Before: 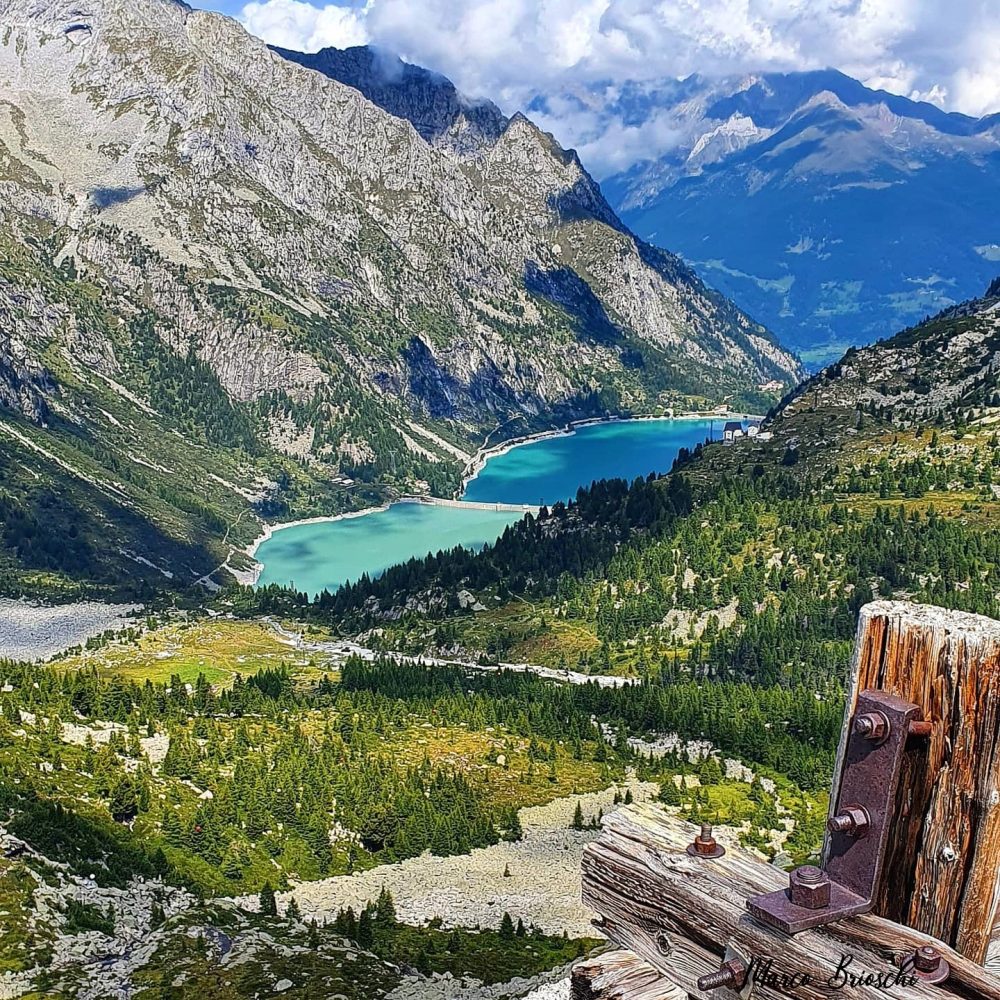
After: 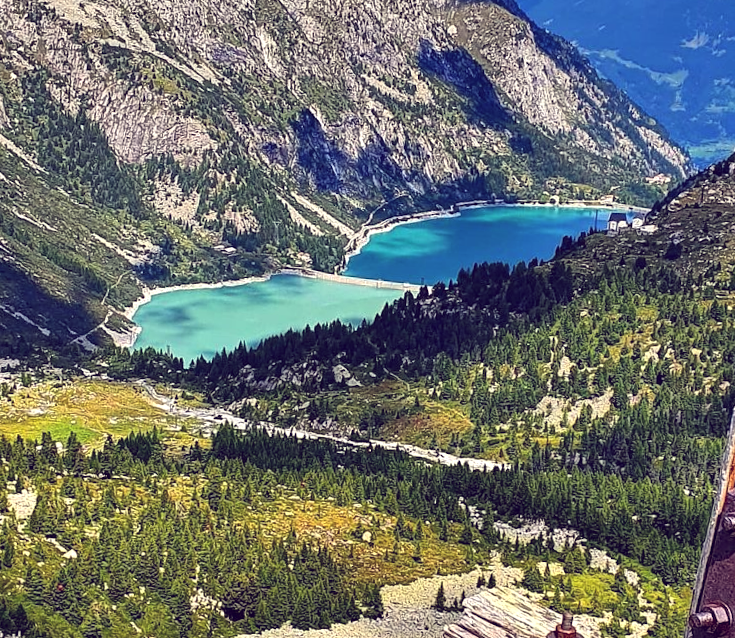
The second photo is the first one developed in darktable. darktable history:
color balance: lift [1.001, 0.997, 0.99, 1.01], gamma [1.007, 1, 0.975, 1.025], gain [1, 1.065, 1.052, 0.935], contrast 13.25%
crop and rotate: angle -3.37°, left 9.79%, top 20.73%, right 12.42%, bottom 11.82%
shadows and highlights: soften with gaussian
